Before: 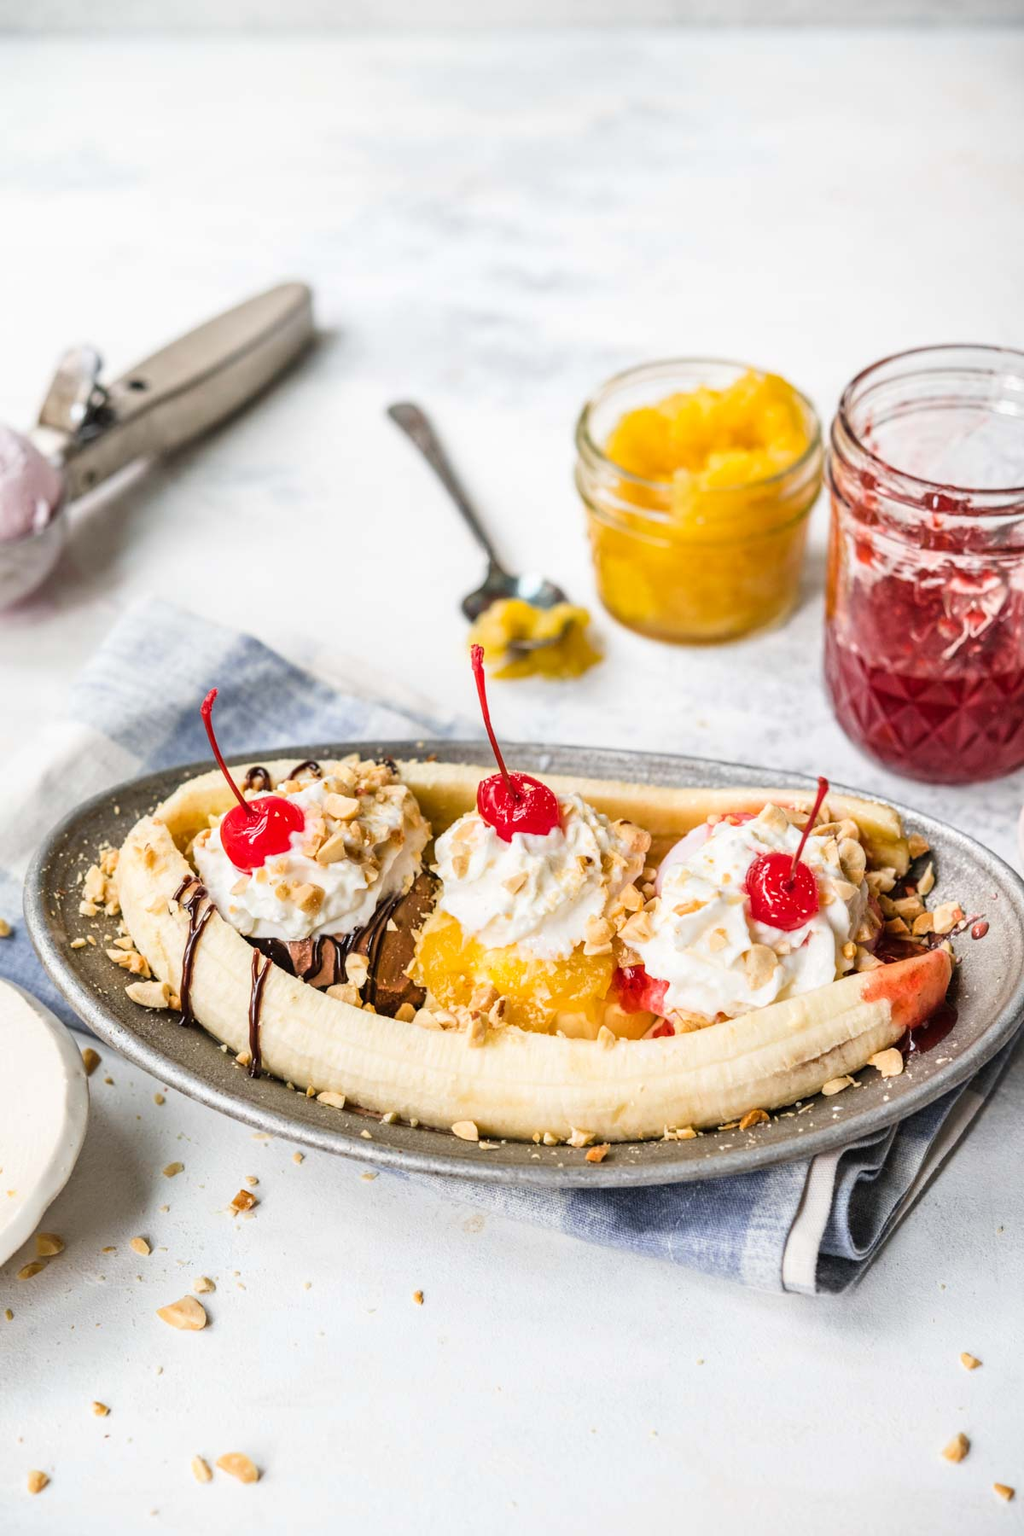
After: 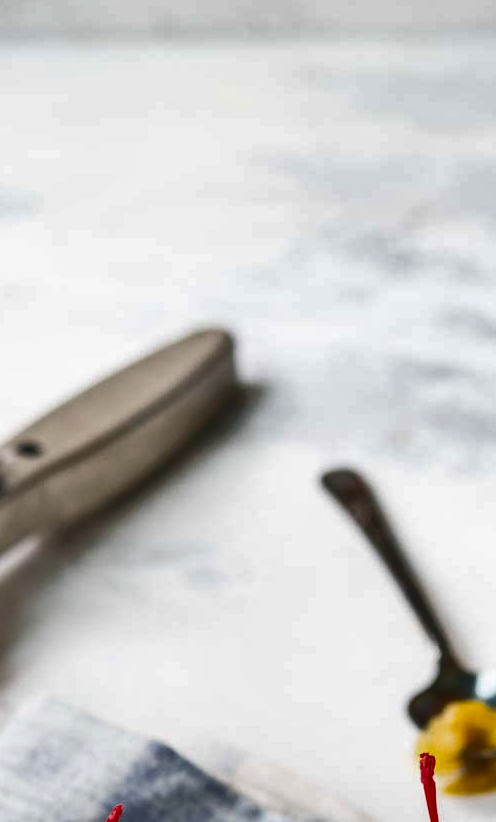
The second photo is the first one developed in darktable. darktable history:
shadows and highlights: shadows 74.84, highlights -60.58, soften with gaussian
crop and rotate: left 11.064%, top 0.116%, right 47.567%, bottom 54.205%
